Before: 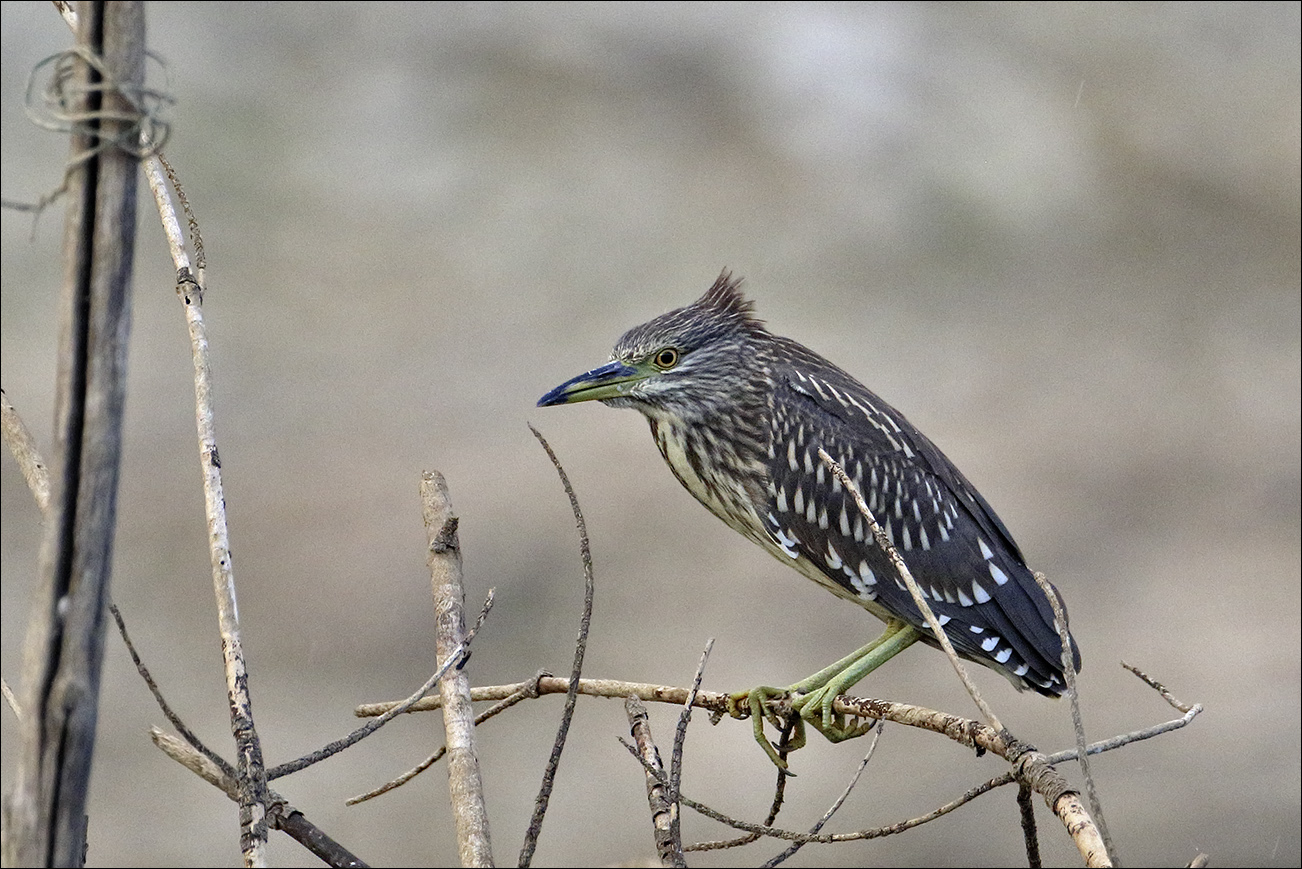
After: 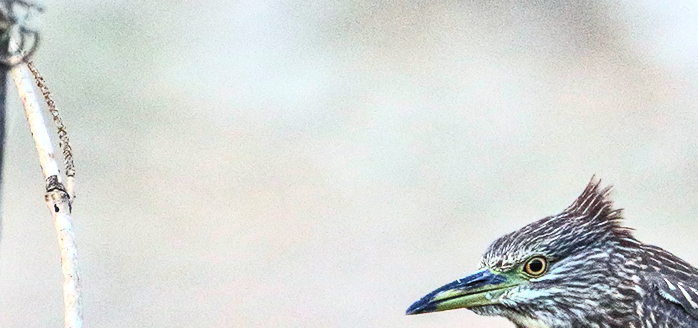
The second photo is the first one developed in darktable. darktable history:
white balance: red 0.976, blue 1.04
contrast brightness saturation: contrast 0.39, brightness 0.53
crop: left 10.121%, top 10.631%, right 36.218%, bottom 51.526%
exposure: compensate highlight preservation false
tone equalizer: -8 EV -0.417 EV, -7 EV -0.389 EV, -6 EV -0.333 EV, -5 EV -0.222 EV, -3 EV 0.222 EV, -2 EV 0.333 EV, -1 EV 0.389 EV, +0 EV 0.417 EV, edges refinement/feathering 500, mask exposure compensation -1.57 EV, preserve details no
local contrast: on, module defaults
